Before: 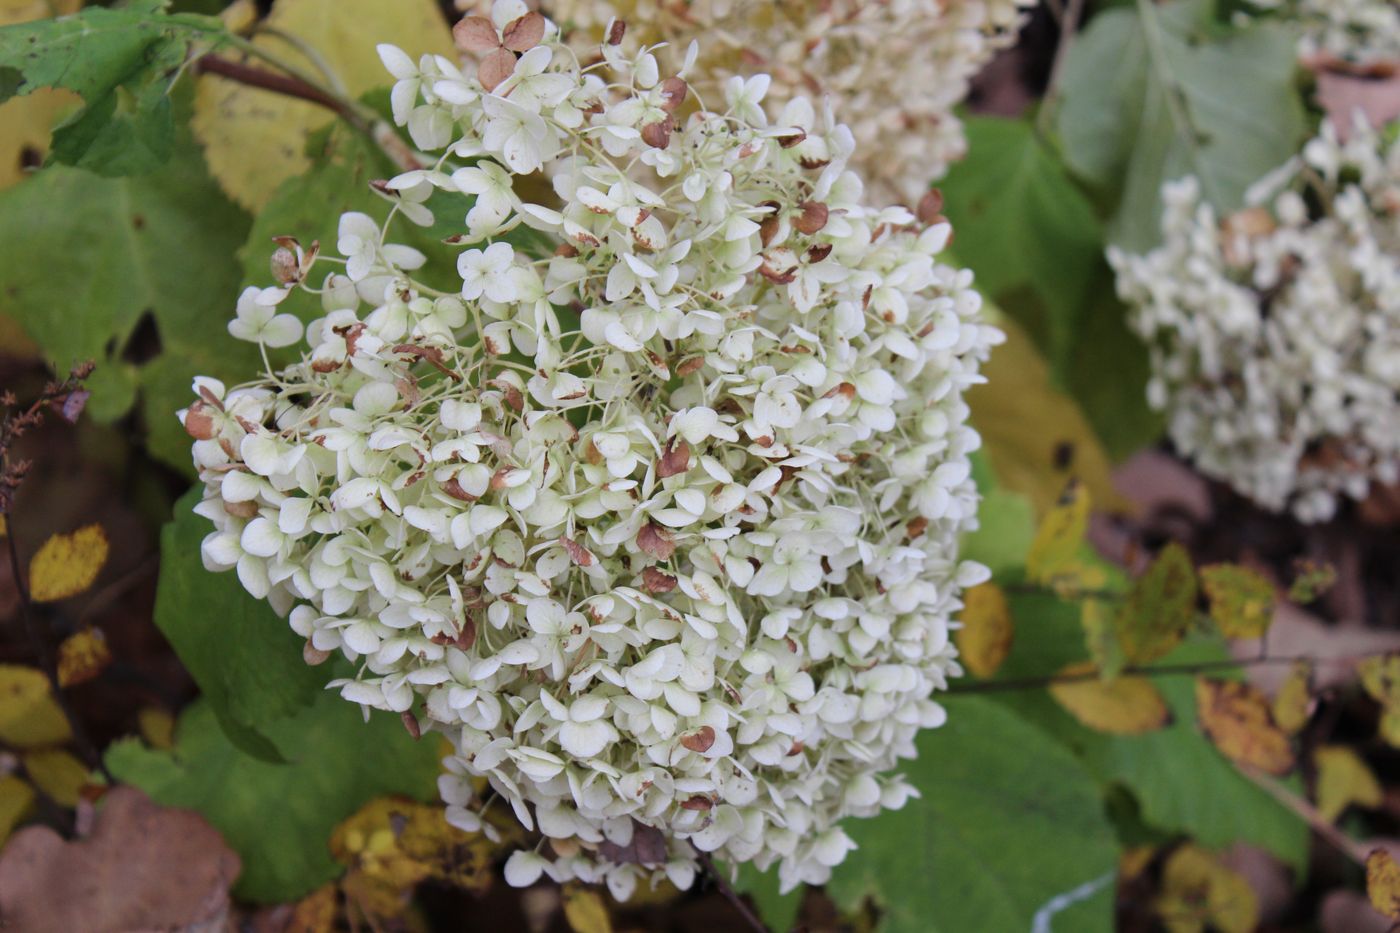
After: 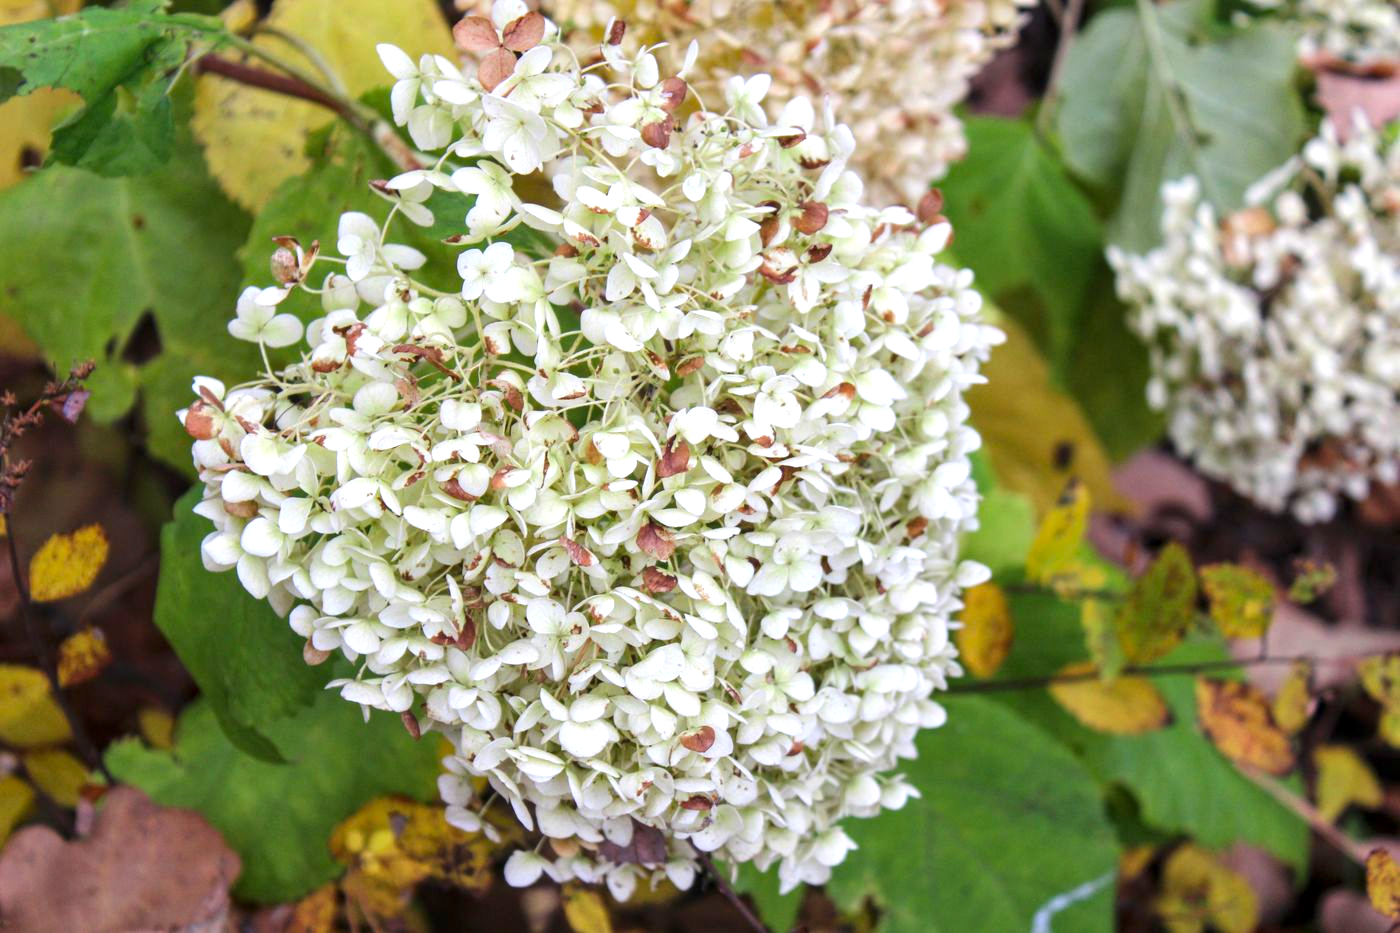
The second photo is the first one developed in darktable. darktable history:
tone equalizer: smoothing 1
color correction: highlights b* 0.039, saturation 1.28
exposure: black level correction 0, exposure 0.698 EV, compensate highlight preservation false
local contrast: on, module defaults
